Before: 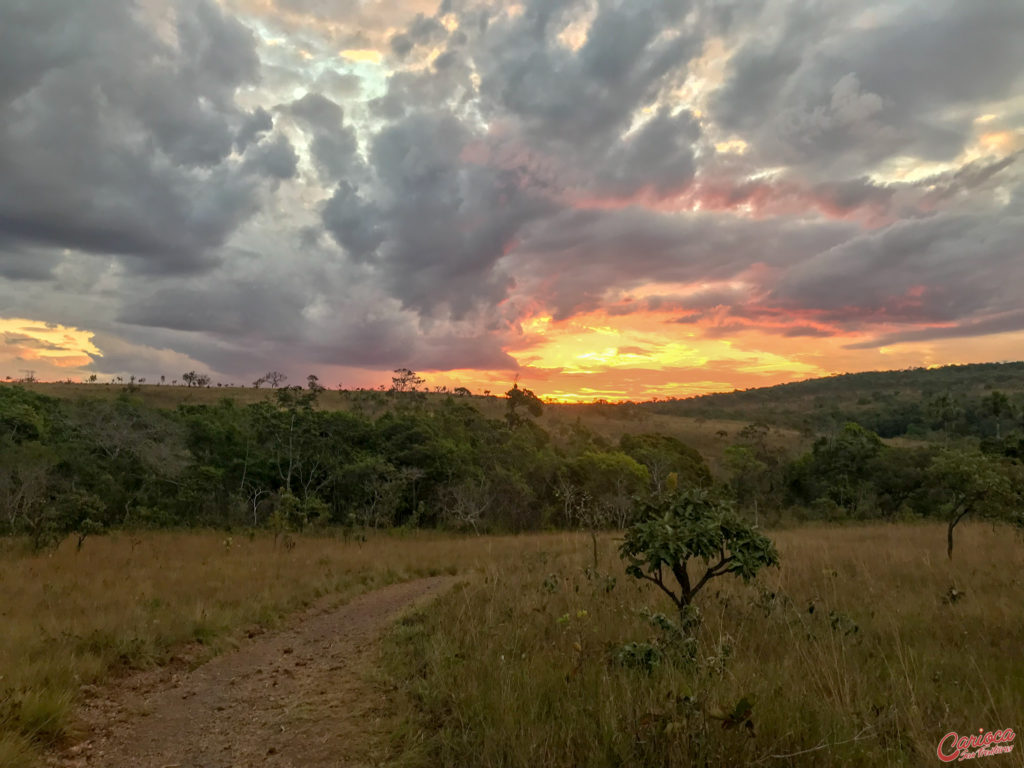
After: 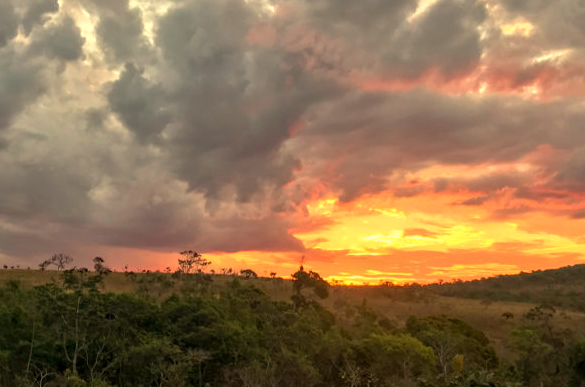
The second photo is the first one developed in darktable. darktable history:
haze removal: compatibility mode true, adaptive false
crop: left 20.932%, top 15.471%, right 21.848%, bottom 34.081%
white balance: red 1.123, blue 0.83
